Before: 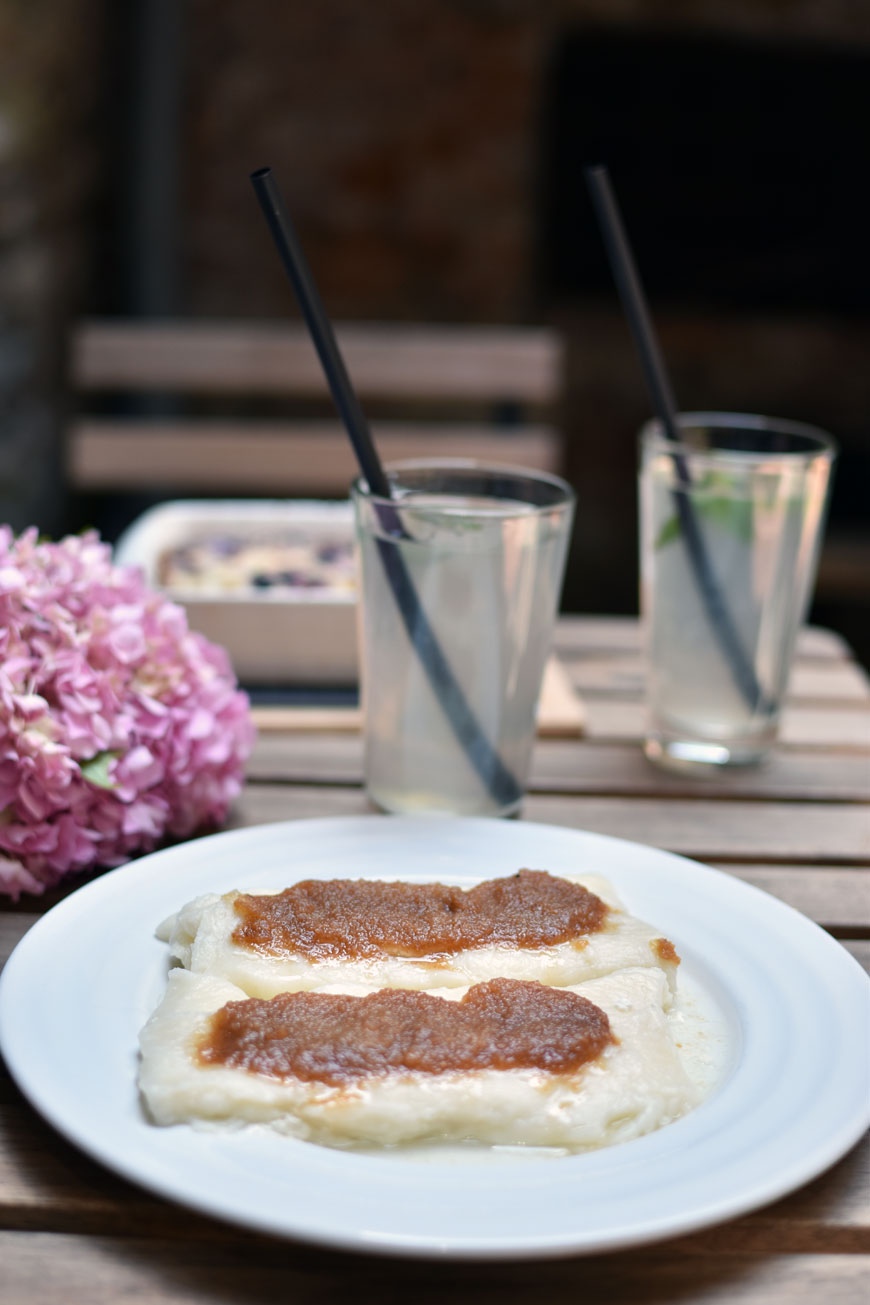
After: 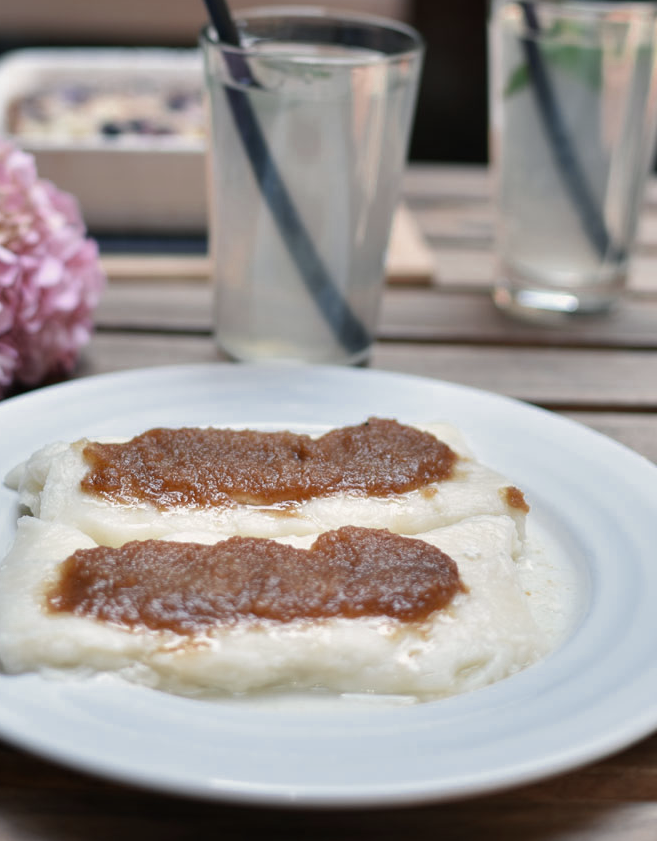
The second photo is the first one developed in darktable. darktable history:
crop and rotate: left 17.422%, top 34.681%, right 7.052%, bottom 0.844%
color zones: curves: ch0 [(0, 0.5) (0.125, 0.4) (0.25, 0.5) (0.375, 0.4) (0.5, 0.4) (0.625, 0.35) (0.75, 0.35) (0.875, 0.5)]; ch1 [(0, 0.35) (0.125, 0.45) (0.25, 0.35) (0.375, 0.35) (0.5, 0.35) (0.625, 0.35) (0.75, 0.45) (0.875, 0.35)]; ch2 [(0, 0.6) (0.125, 0.5) (0.25, 0.5) (0.375, 0.6) (0.5, 0.6) (0.625, 0.5) (0.75, 0.5) (0.875, 0.5)]
exposure: exposure -0.065 EV, compensate highlight preservation false
